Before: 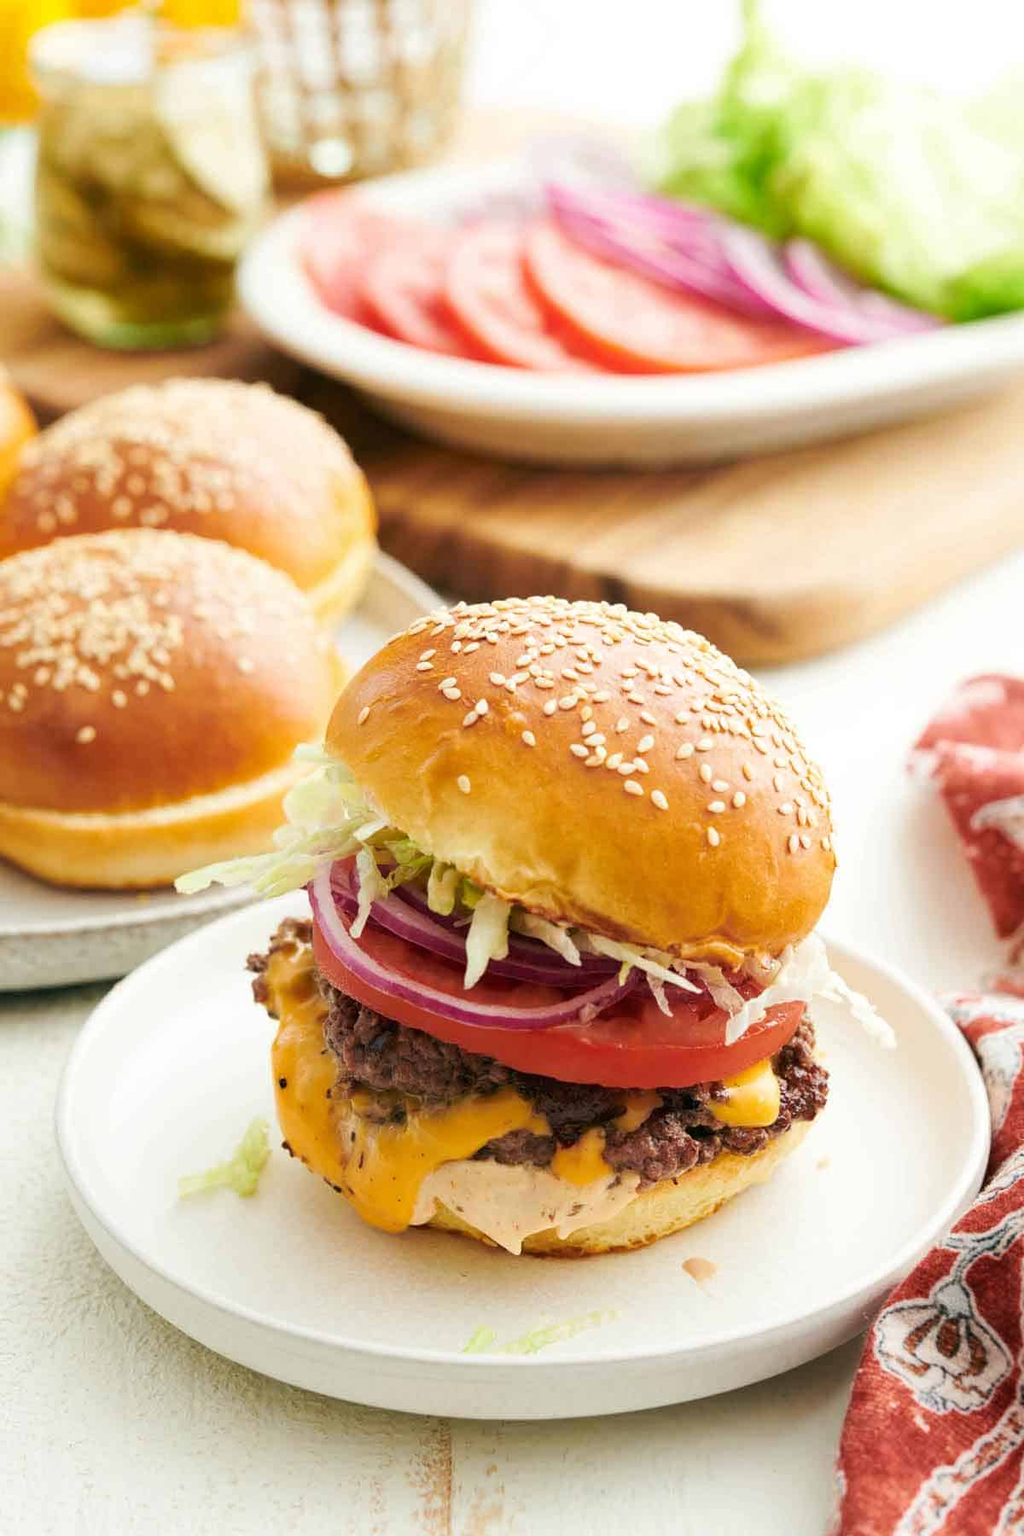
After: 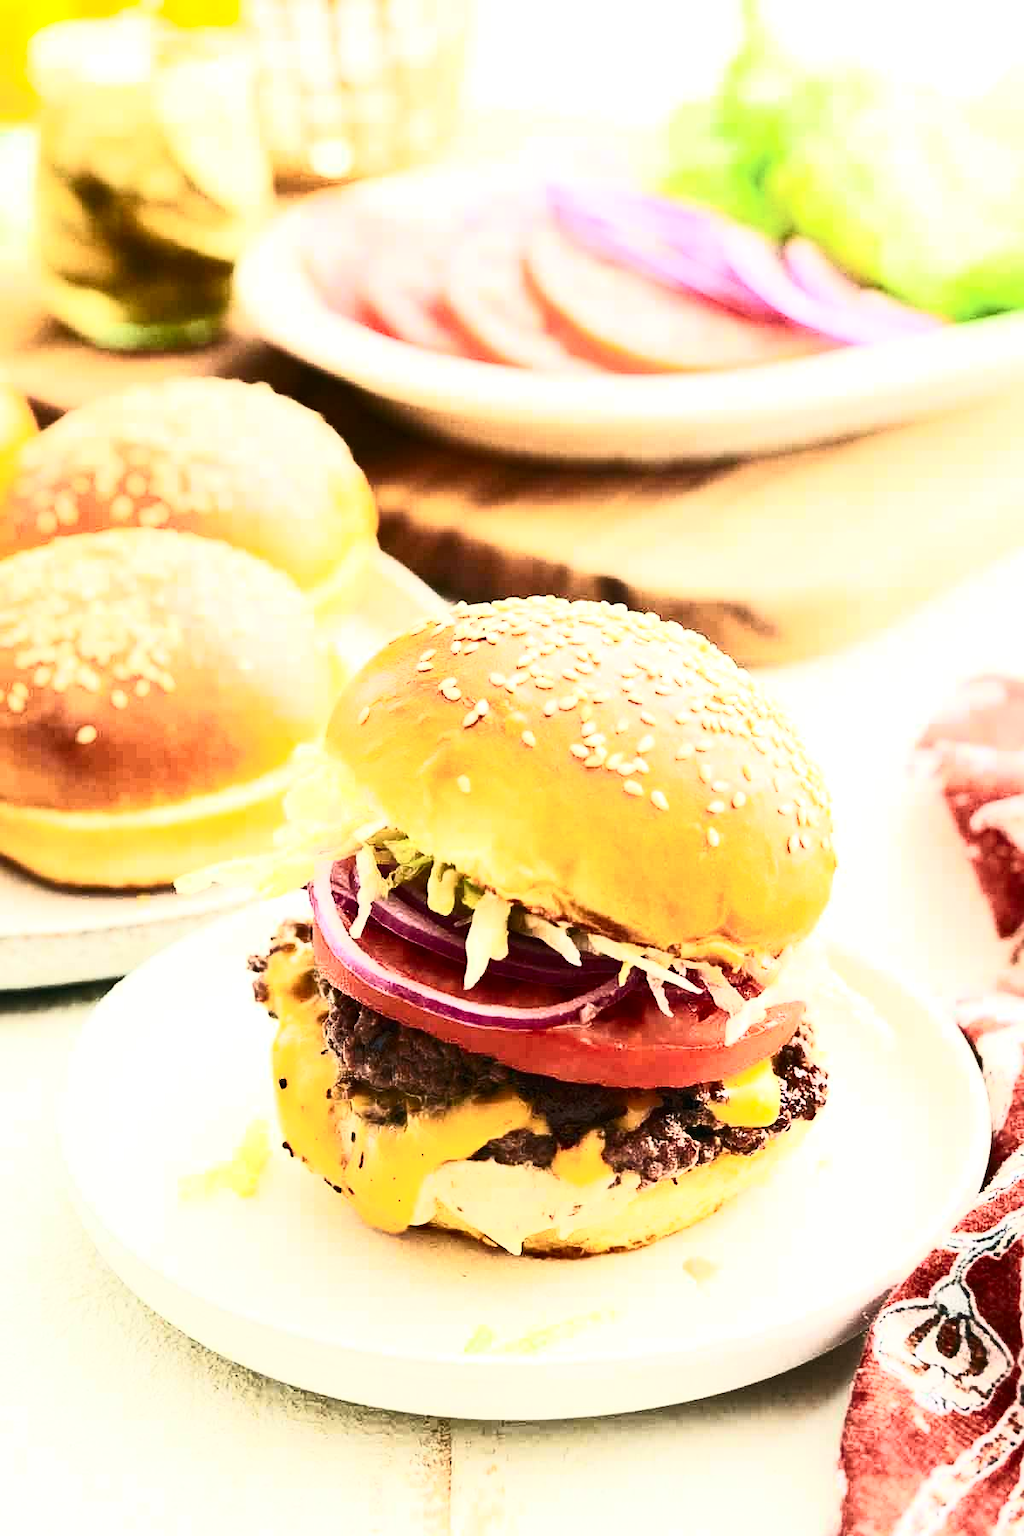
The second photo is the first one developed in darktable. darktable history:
tone equalizer: -8 EV -0.417 EV, -7 EV -0.389 EV, -6 EV -0.333 EV, -5 EV -0.222 EV, -3 EV 0.222 EV, -2 EV 0.333 EV, -1 EV 0.389 EV, +0 EV 0.417 EV, edges refinement/feathering 500, mask exposure compensation -1.57 EV, preserve details no
contrast brightness saturation: contrast 0.62, brightness 0.34, saturation 0.14
sharpen: radius 1.272, amount 0.305, threshold 0
